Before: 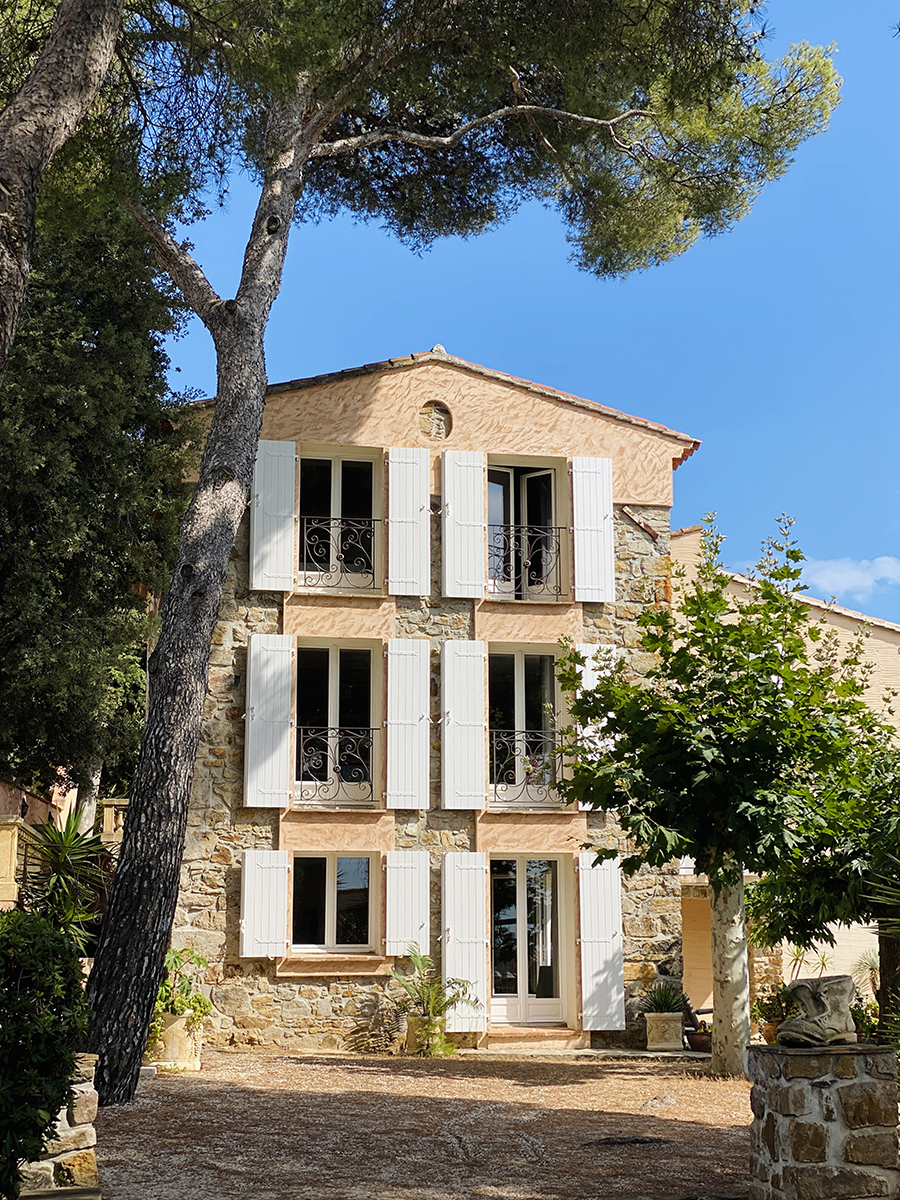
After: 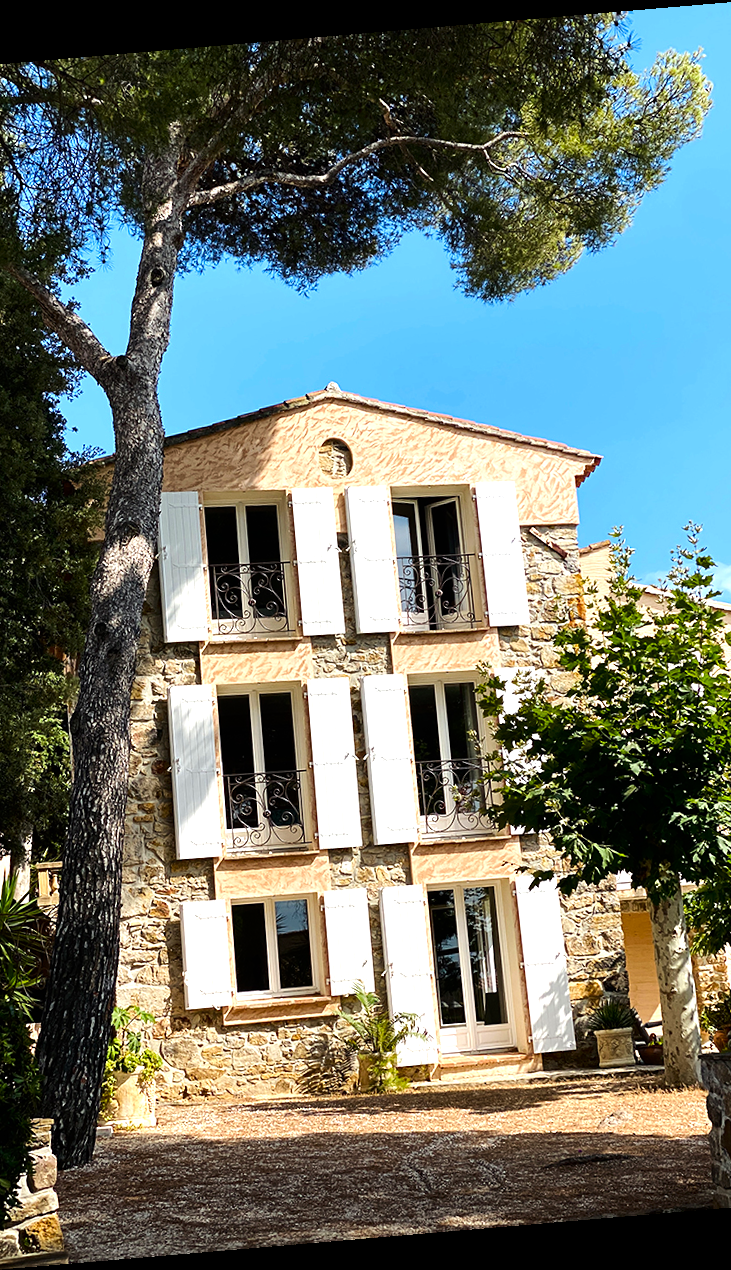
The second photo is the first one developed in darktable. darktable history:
contrast brightness saturation: brightness -0.09
exposure: compensate highlight preservation false
crop: left 13.443%, right 13.31%
rotate and perspective: rotation -4.86°, automatic cropping off
tone equalizer: -8 EV -0.75 EV, -7 EV -0.7 EV, -6 EV -0.6 EV, -5 EV -0.4 EV, -3 EV 0.4 EV, -2 EV 0.6 EV, -1 EV 0.7 EV, +0 EV 0.75 EV, edges refinement/feathering 500, mask exposure compensation -1.57 EV, preserve details no
